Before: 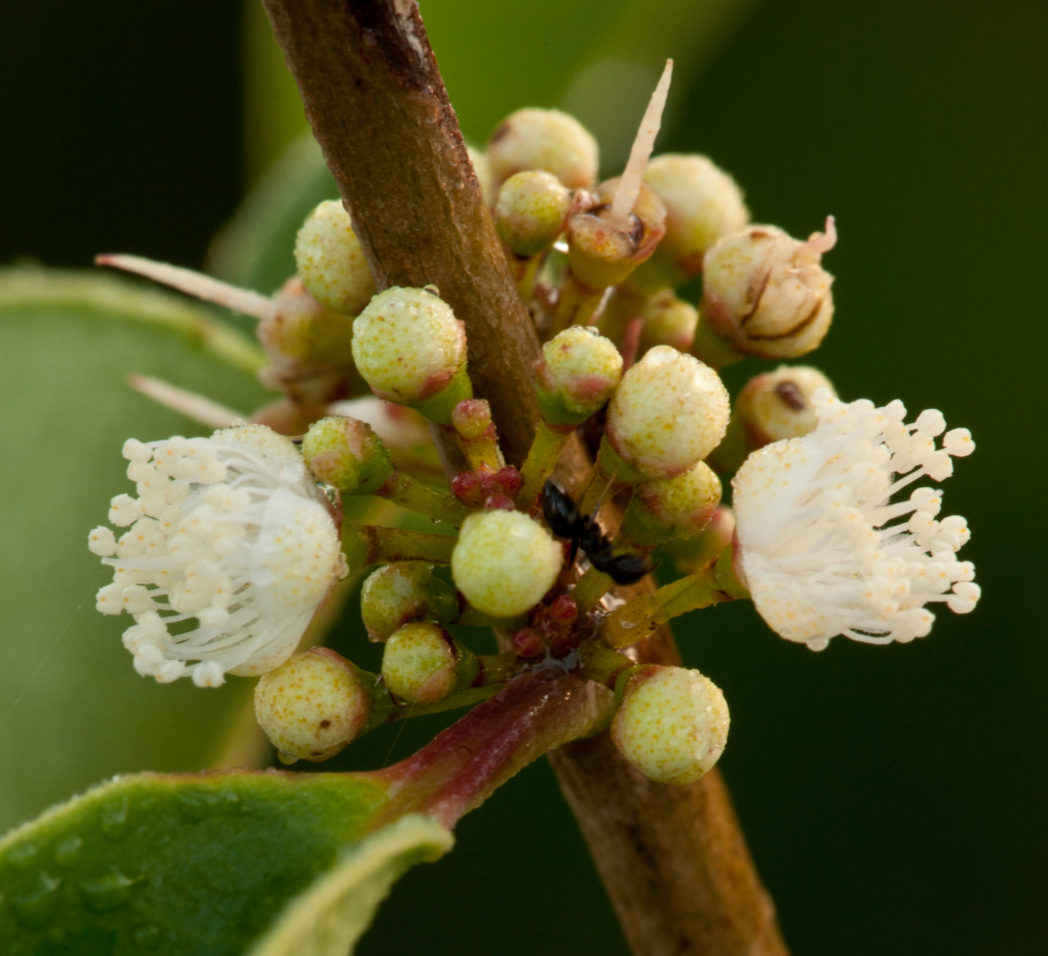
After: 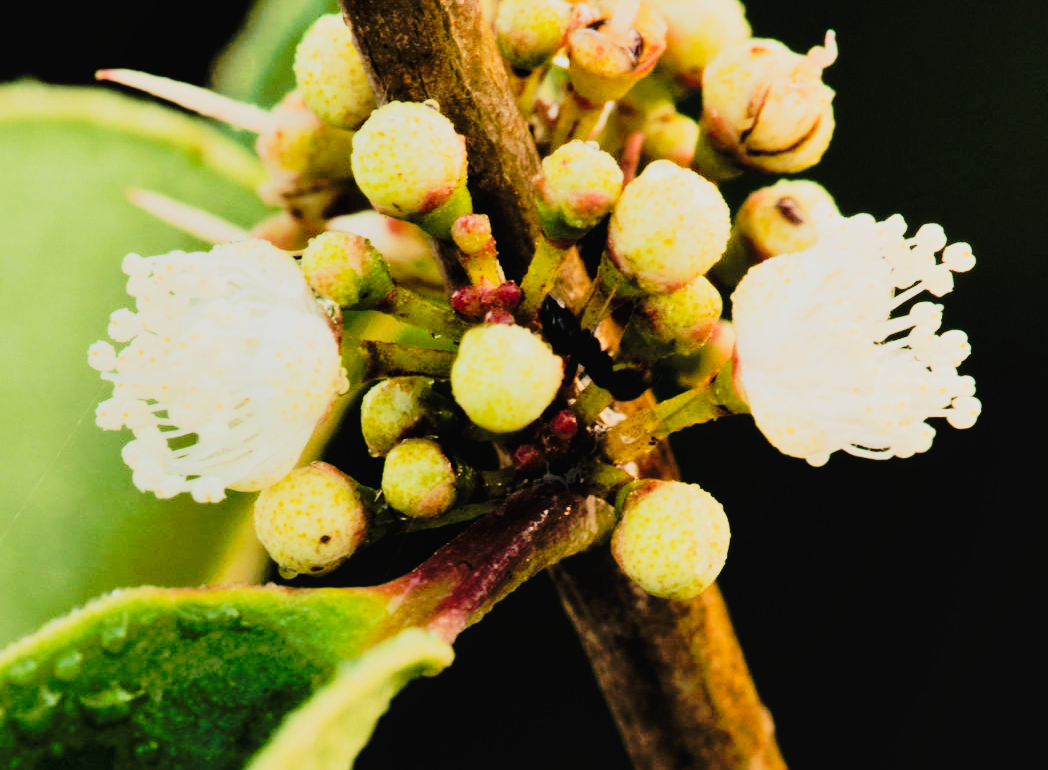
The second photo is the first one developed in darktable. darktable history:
tone curve: curves: ch0 [(0, 0.032) (0.094, 0.08) (0.265, 0.208) (0.41, 0.417) (0.498, 0.496) (0.638, 0.673) (0.819, 0.841) (0.96, 0.899)]; ch1 [(0, 0) (0.161, 0.092) (0.37, 0.302) (0.417, 0.434) (0.495, 0.498) (0.576, 0.589) (0.725, 0.765) (1, 1)]; ch2 [(0, 0) (0.352, 0.403) (0.45, 0.469) (0.521, 0.515) (0.59, 0.579) (1, 1)], preserve colors none
tone equalizer: -7 EV 0.163 EV, -6 EV 0.573 EV, -5 EV 1.12 EV, -4 EV 1.31 EV, -3 EV 1.16 EV, -2 EV 0.6 EV, -1 EV 0.165 EV, edges refinement/feathering 500, mask exposure compensation -1.57 EV, preserve details no
filmic rgb: black relative exposure -5.1 EV, white relative exposure 4 EV, hardness 2.89, contrast 1.298
local contrast: highlights 107%, shadows 103%, detail 119%, midtone range 0.2
crop and rotate: top 19.449%
